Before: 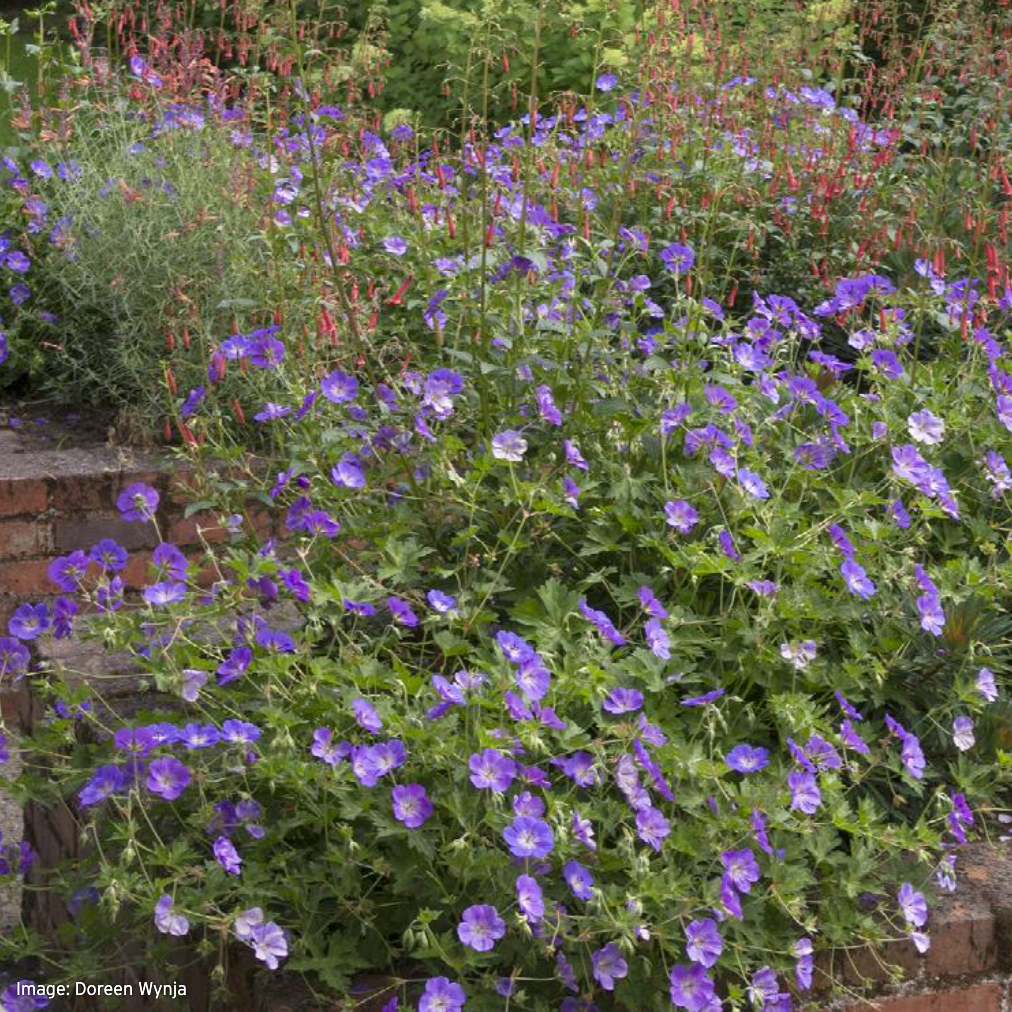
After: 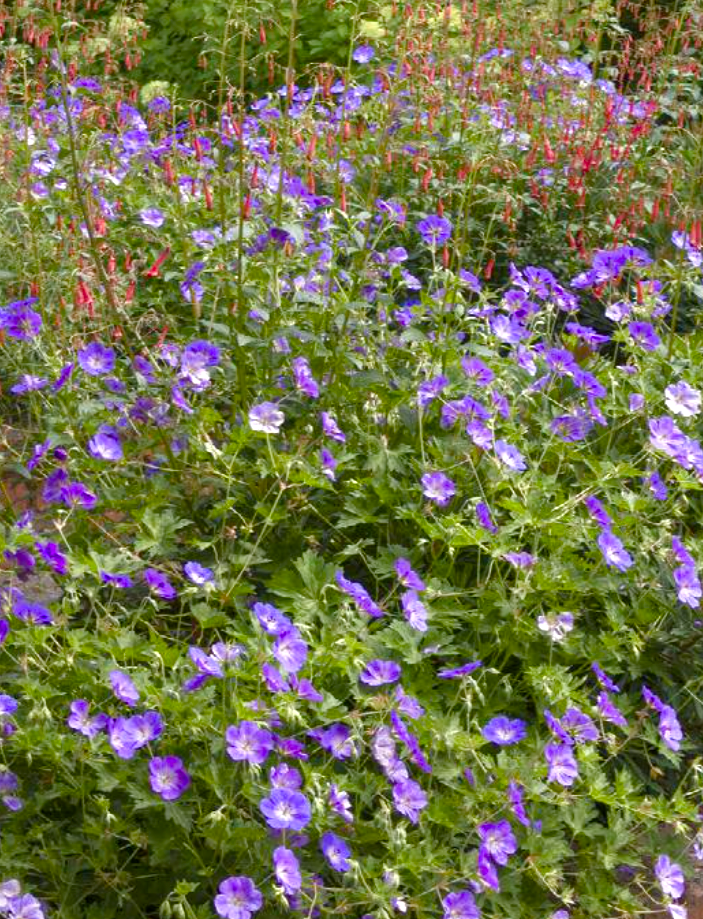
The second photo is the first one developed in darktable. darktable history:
tone equalizer: on, module defaults
color balance rgb: perceptual saturation grading › global saturation 25%, perceptual saturation grading › highlights -50%, perceptual saturation grading › shadows 30%, perceptual brilliance grading › global brilliance 12%, global vibrance 20%
crop and rotate: left 24.034%, top 2.838%, right 6.406%, bottom 6.299%
